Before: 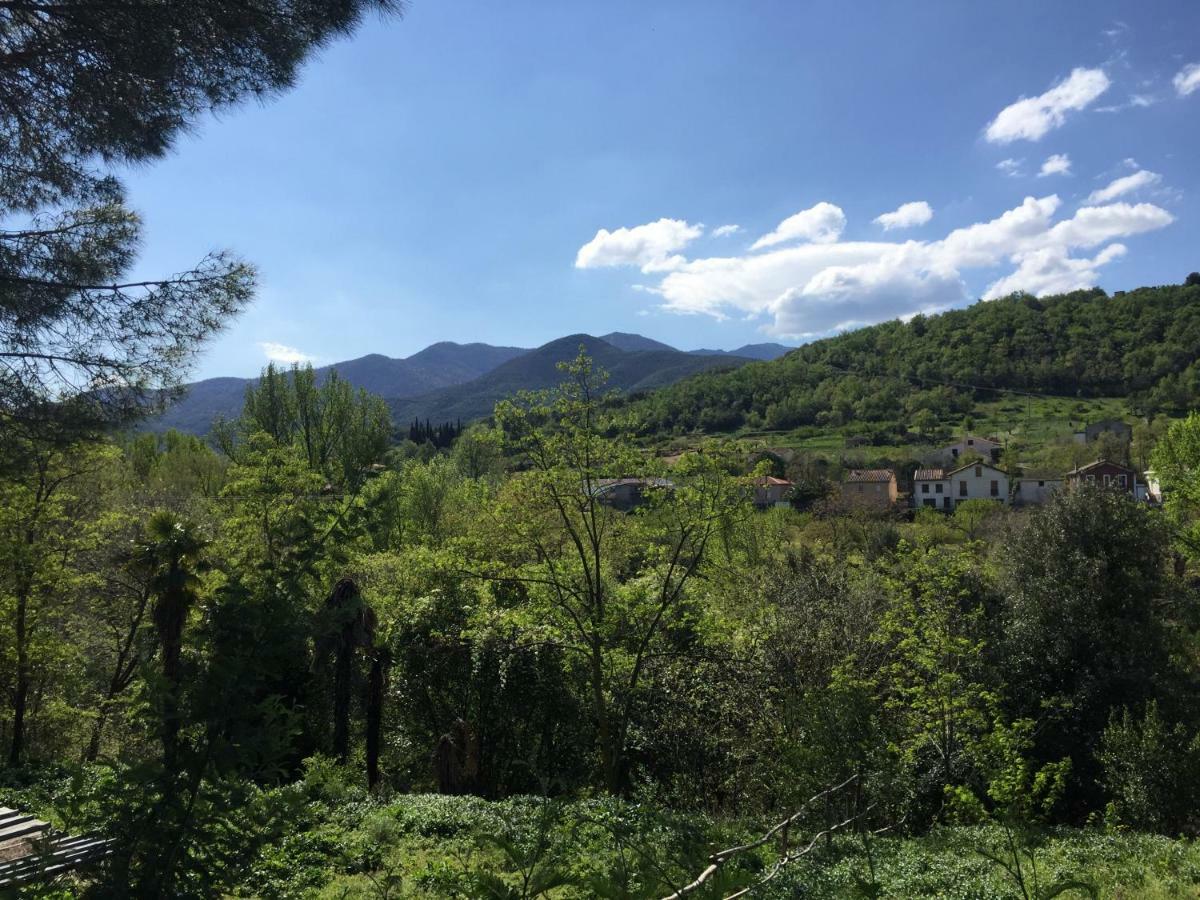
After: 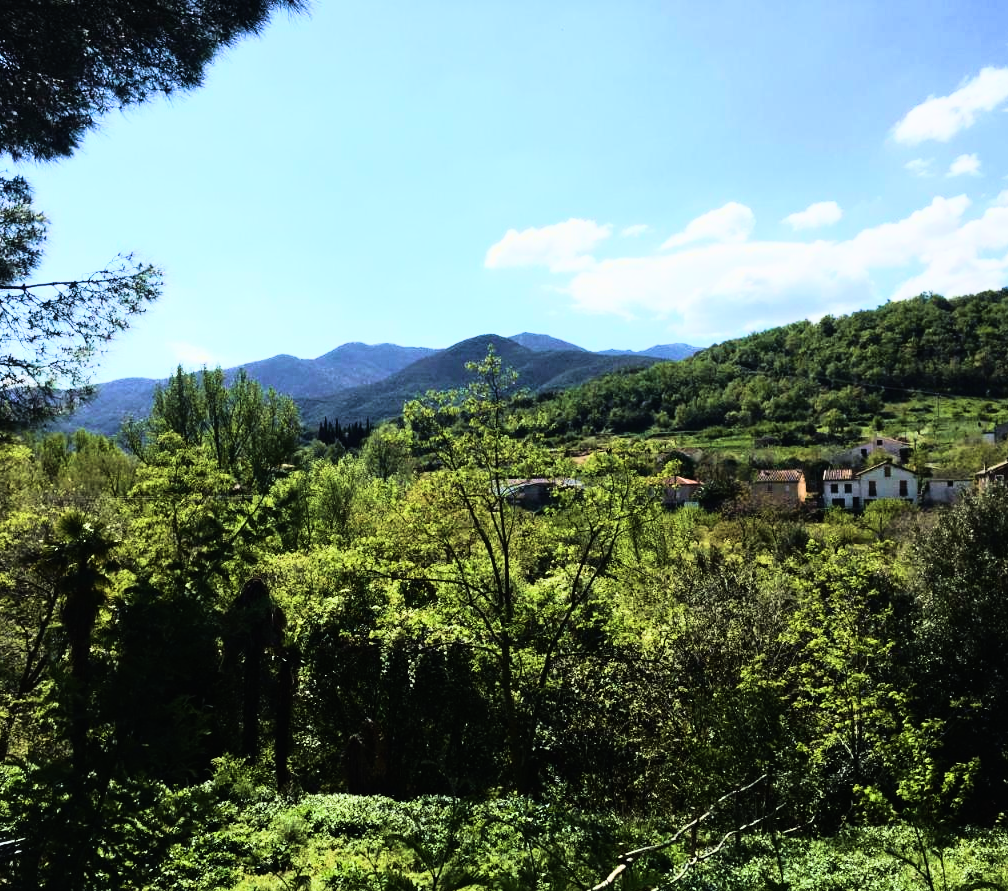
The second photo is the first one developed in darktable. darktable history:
contrast brightness saturation: contrast -0.02, brightness -0.01, saturation 0.03
rgb curve: curves: ch0 [(0, 0) (0.21, 0.15) (0.24, 0.21) (0.5, 0.75) (0.75, 0.96) (0.89, 0.99) (1, 1)]; ch1 [(0, 0.02) (0.21, 0.13) (0.25, 0.2) (0.5, 0.67) (0.75, 0.9) (0.89, 0.97) (1, 1)]; ch2 [(0, 0.02) (0.21, 0.13) (0.25, 0.2) (0.5, 0.67) (0.75, 0.9) (0.89, 0.97) (1, 1)], compensate middle gray true
crop: left 7.598%, right 7.873%
velvia: strength 45%
